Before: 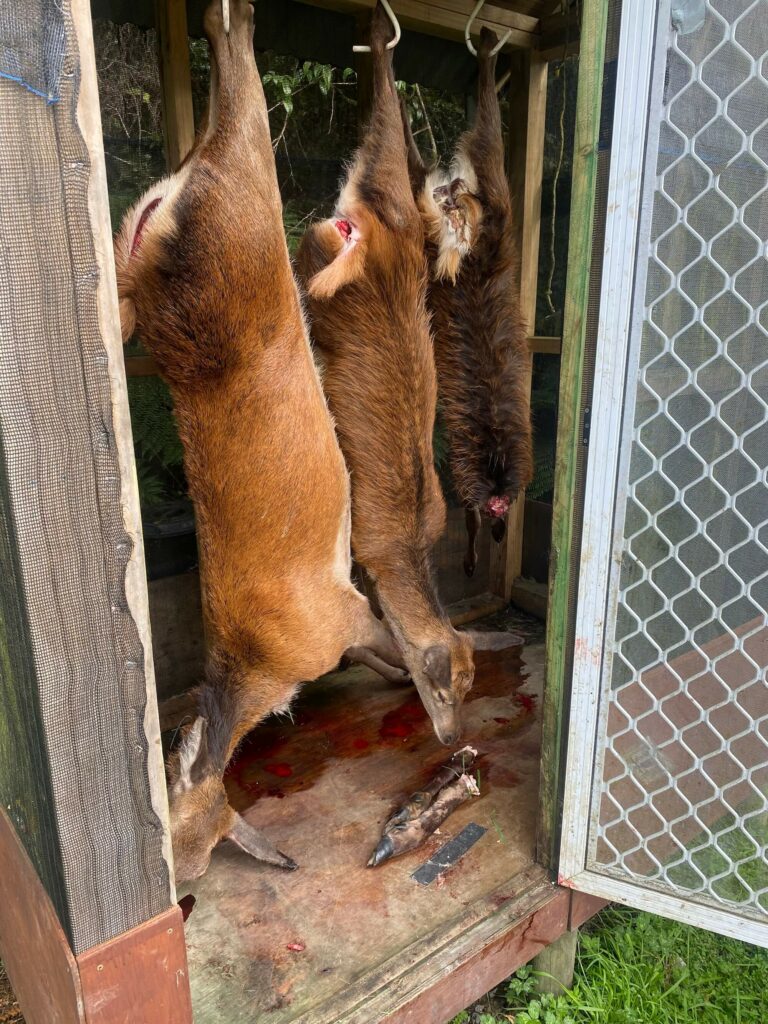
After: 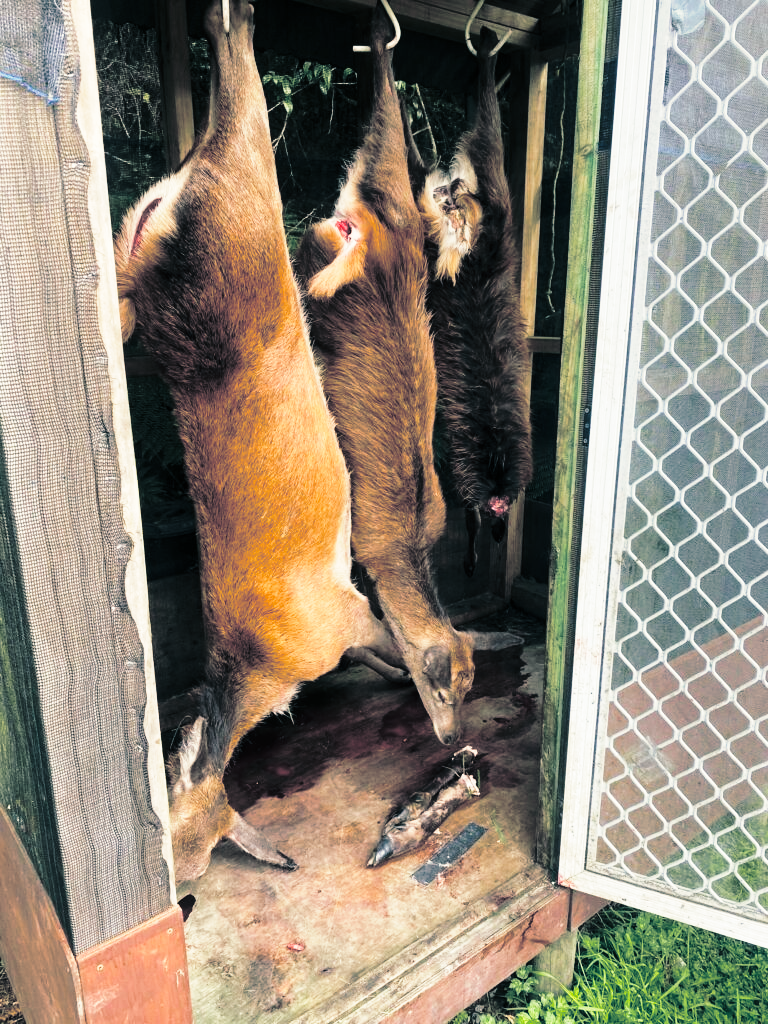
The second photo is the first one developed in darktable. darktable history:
base curve: curves: ch0 [(0, 0) (0.04, 0.03) (0.133, 0.232) (0.448, 0.748) (0.843, 0.968) (1, 1)], preserve colors none
split-toning: shadows › hue 205.2°, shadows › saturation 0.43, highlights › hue 54°, highlights › saturation 0.54
